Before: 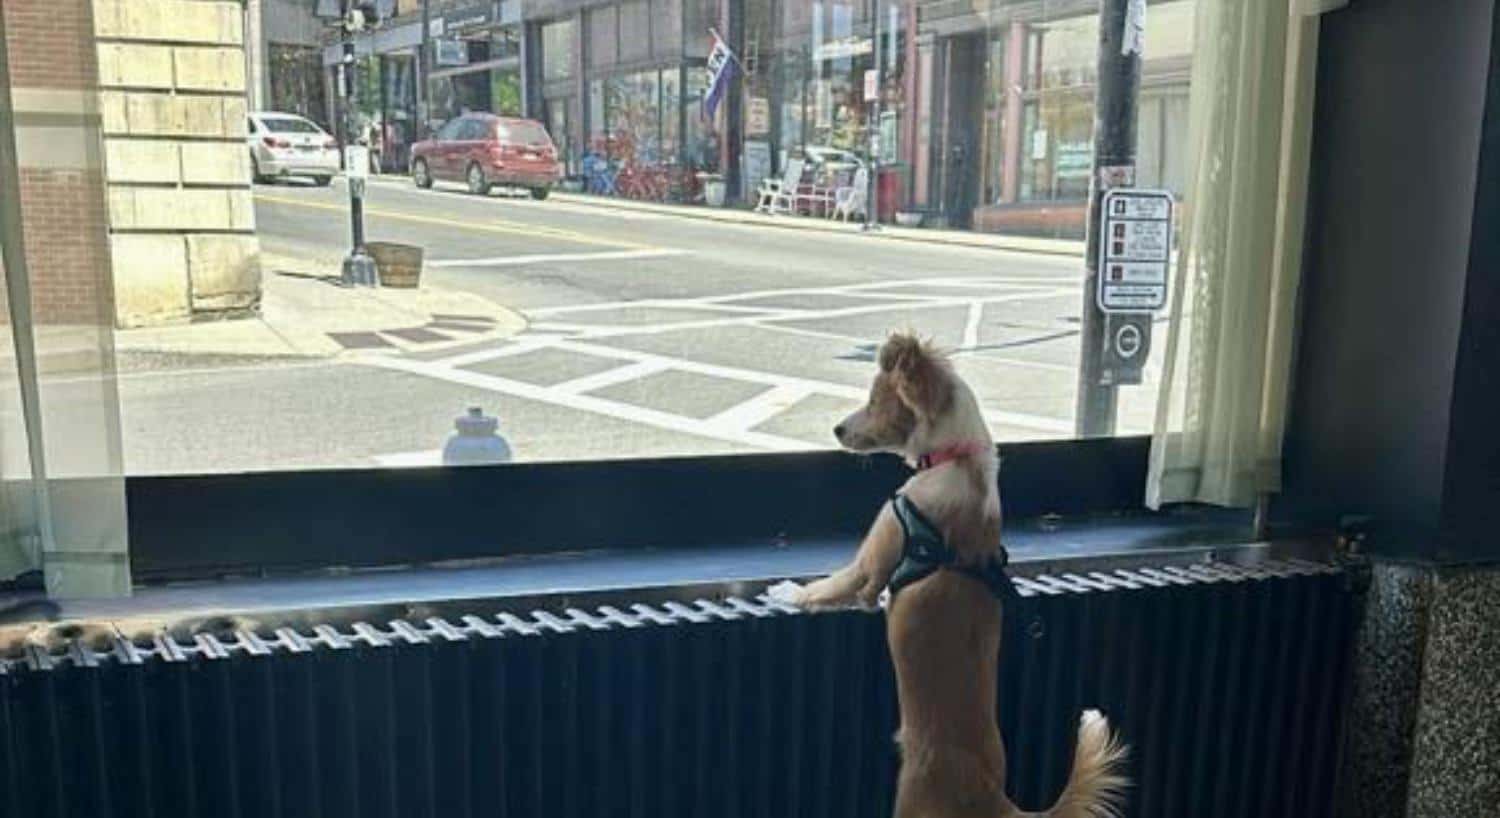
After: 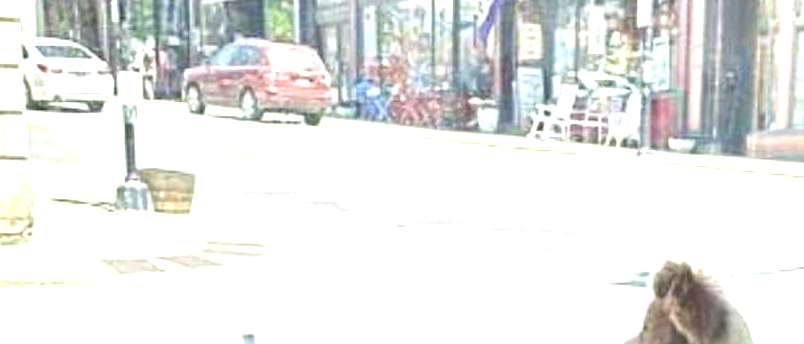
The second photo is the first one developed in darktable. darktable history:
crop: left 15.185%, top 9.126%, right 31.163%, bottom 48.755%
contrast brightness saturation: saturation -0.081
exposure: black level correction 0, exposure 1.37 EV, compensate highlight preservation false
